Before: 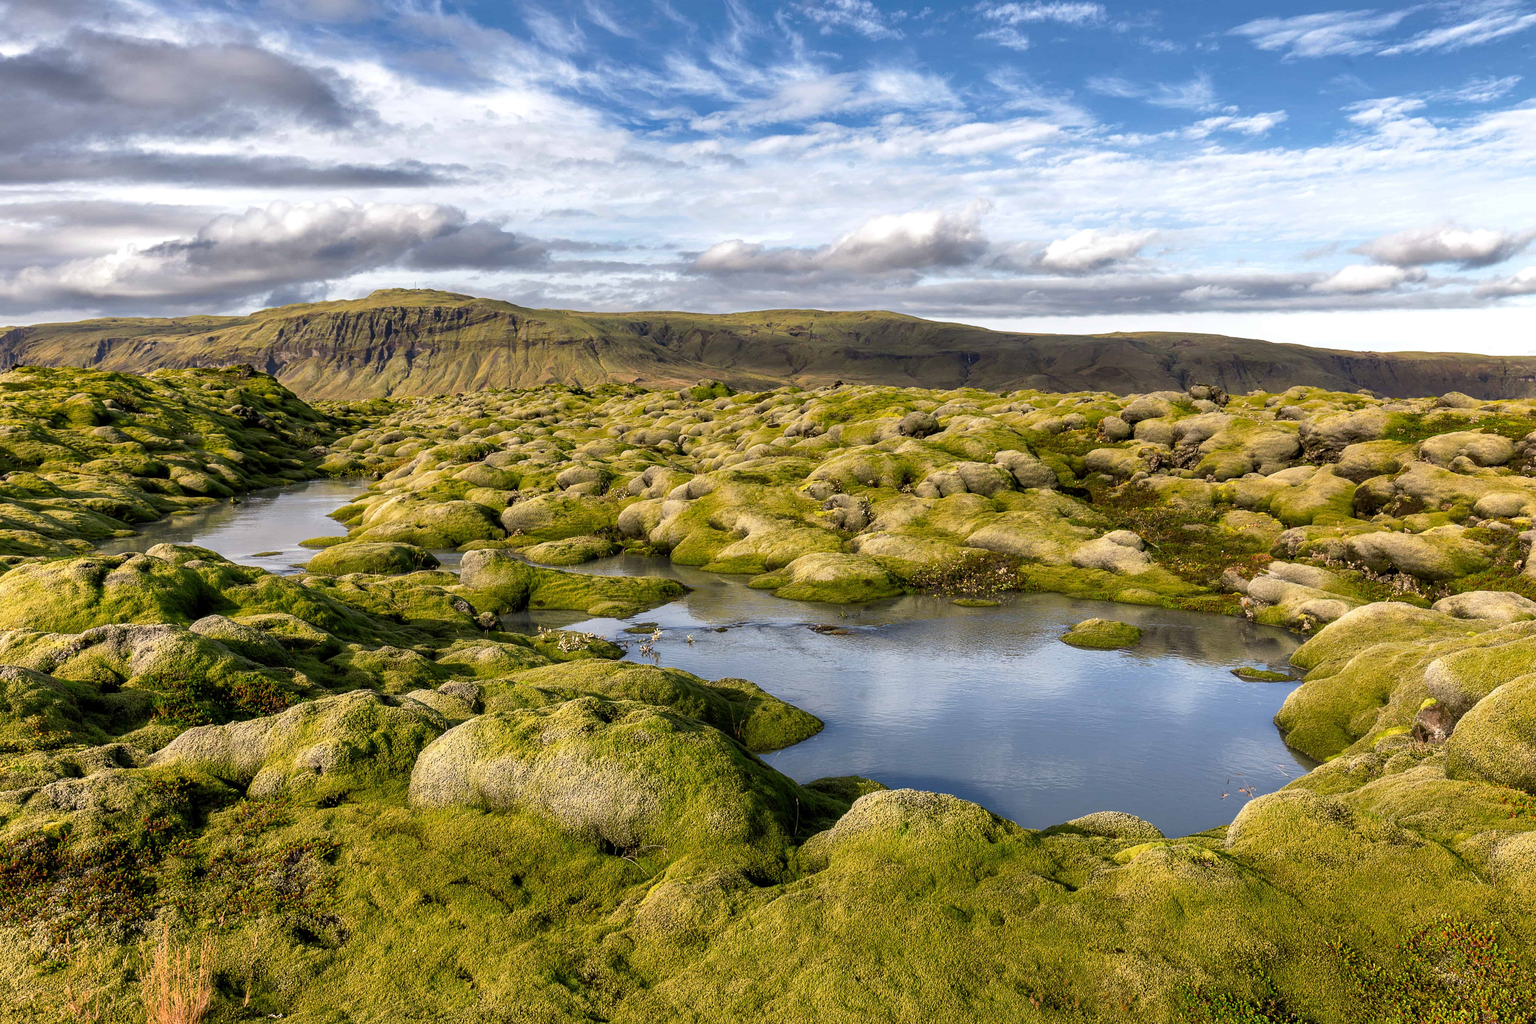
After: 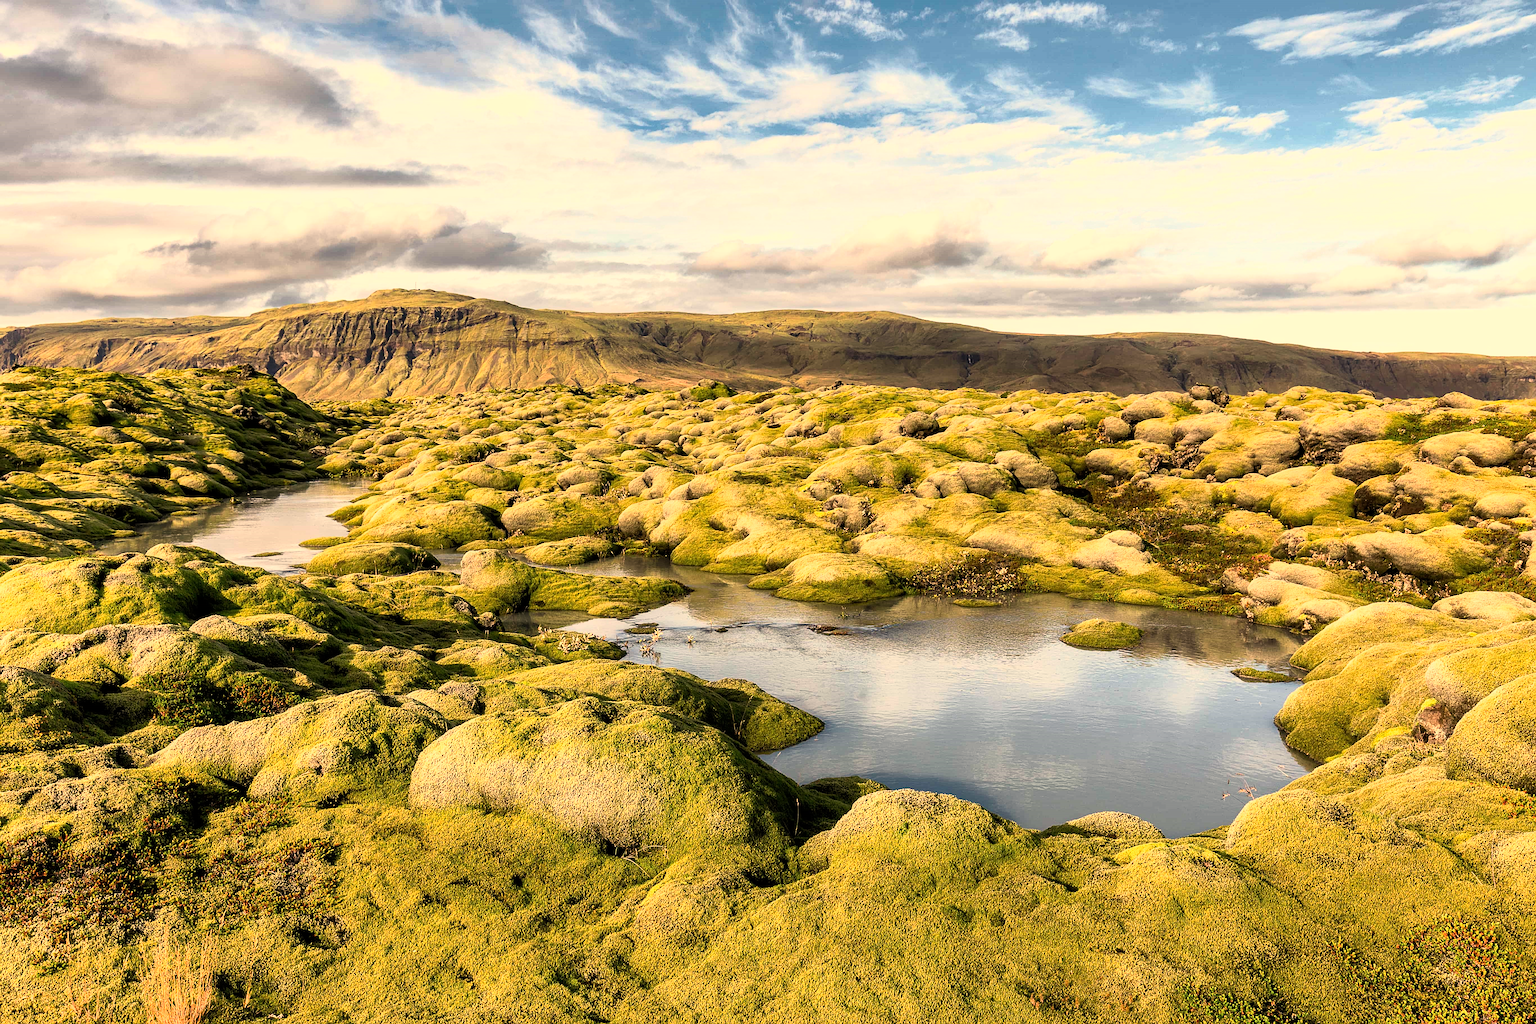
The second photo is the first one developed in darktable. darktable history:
sharpen: on, module defaults
base curve: curves: ch0 [(0, 0) (0.005, 0.002) (0.193, 0.295) (0.399, 0.664) (0.75, 0.928) (1, 1)]
white balance: red 1.138, green 0.996, blue 0.812
